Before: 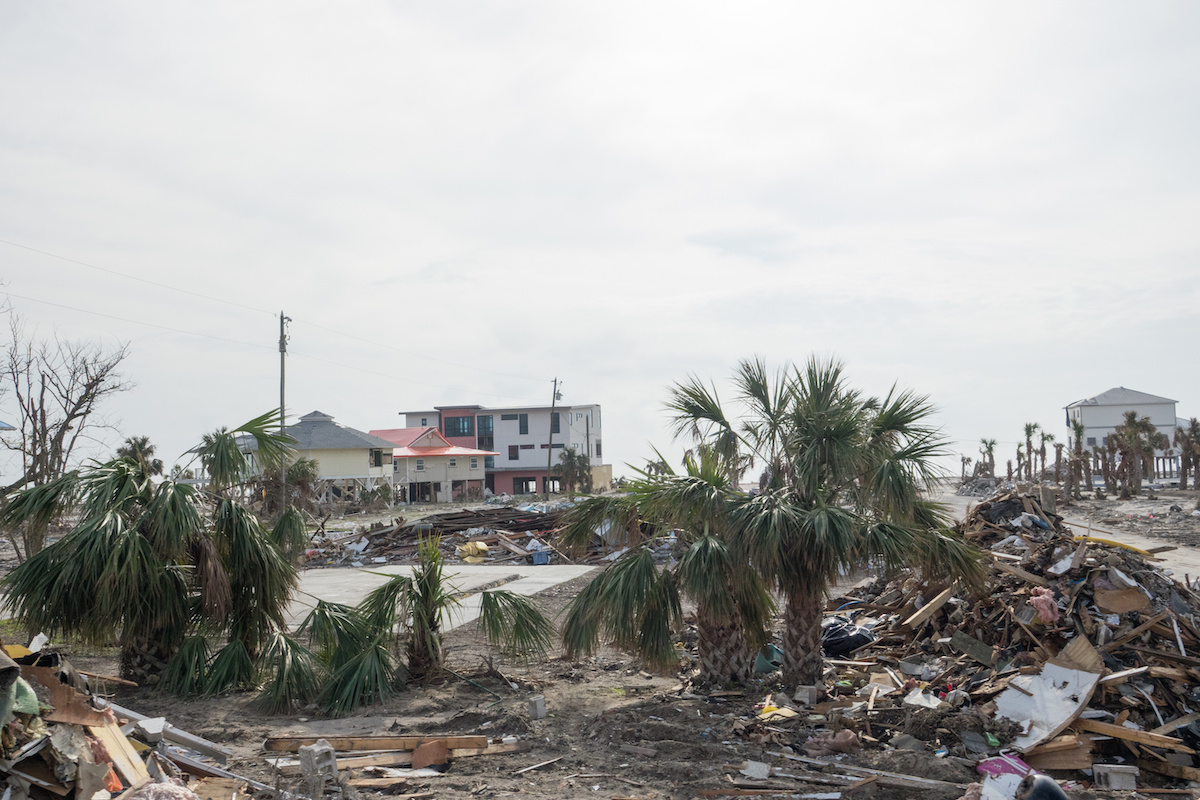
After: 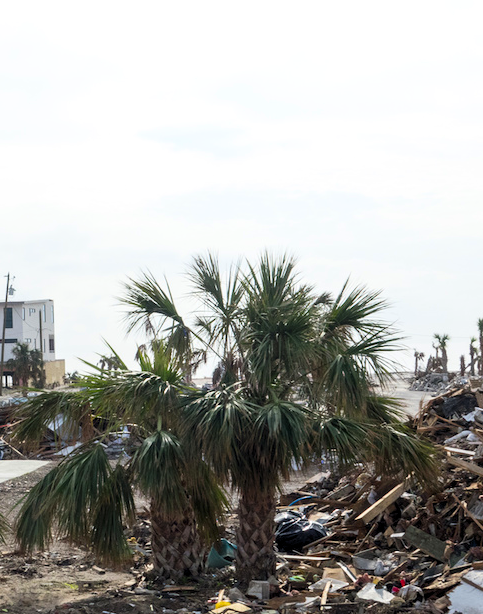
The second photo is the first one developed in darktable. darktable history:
contrast brightness saturation: contrast 0.16, saturation 0.332
shadows and highlights: radius 91.59, shadows -16.09, white point adjustment 0.276, highlights 32.24, compress 48.59%, soften with gaussian
crop: left 45.65%, top 13.22%, right 14.063%, bottom 10.009%
levels: levels [0.031, 0.5, 0.969]
